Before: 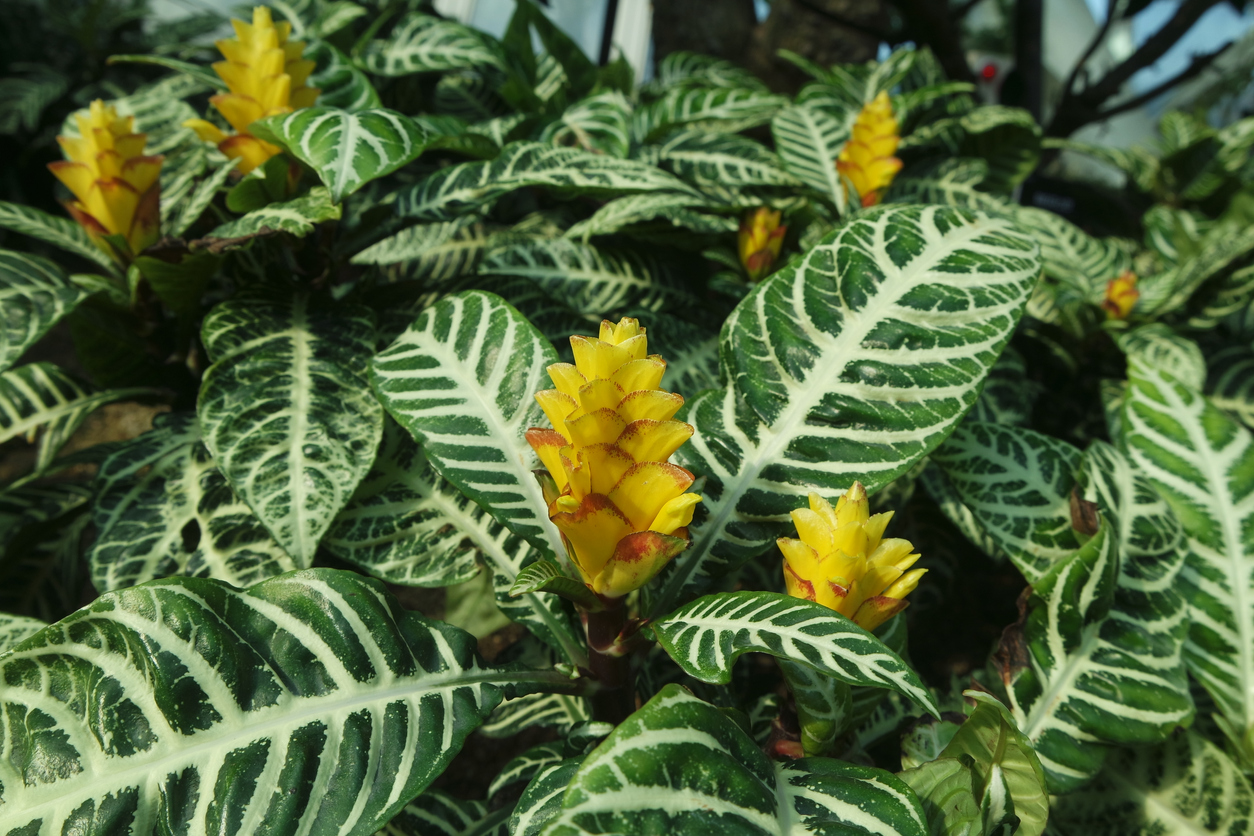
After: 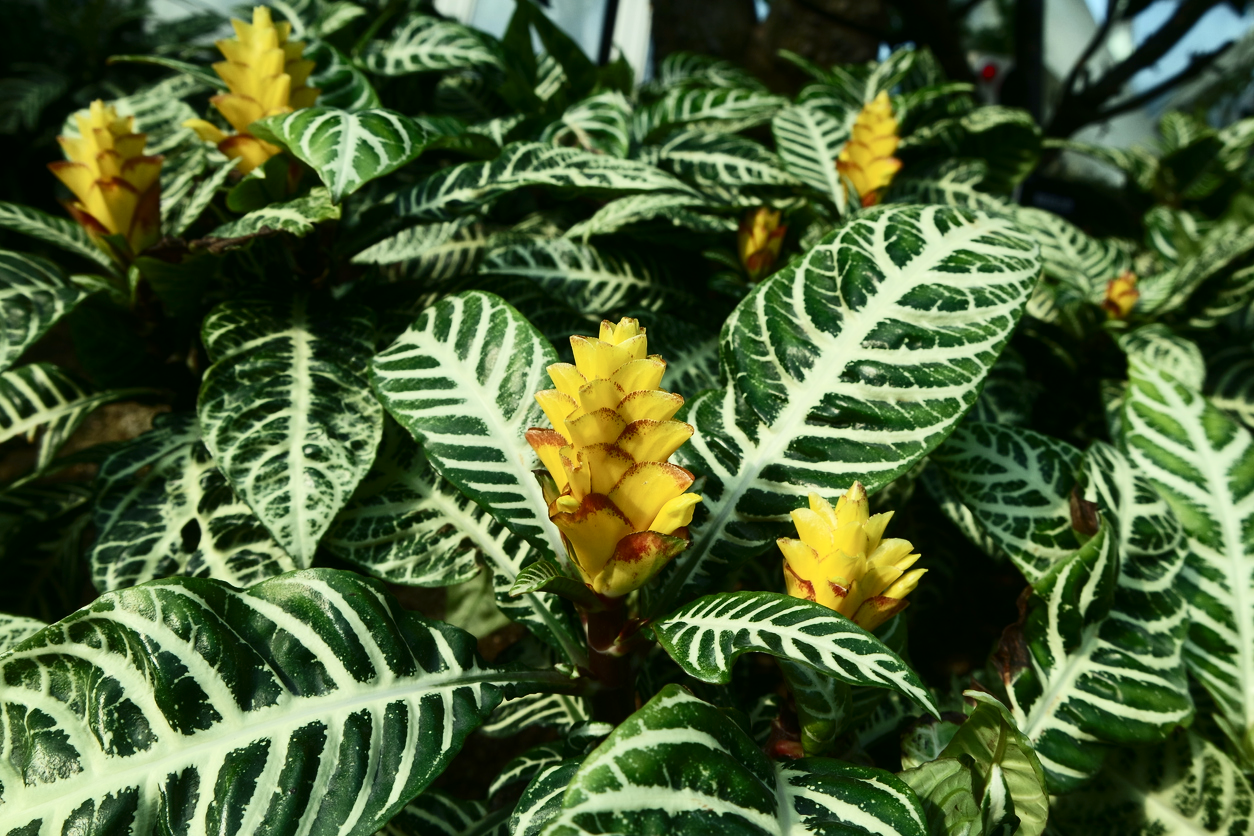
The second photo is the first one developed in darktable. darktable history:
contrast brightness saturation: contrast 0.297
